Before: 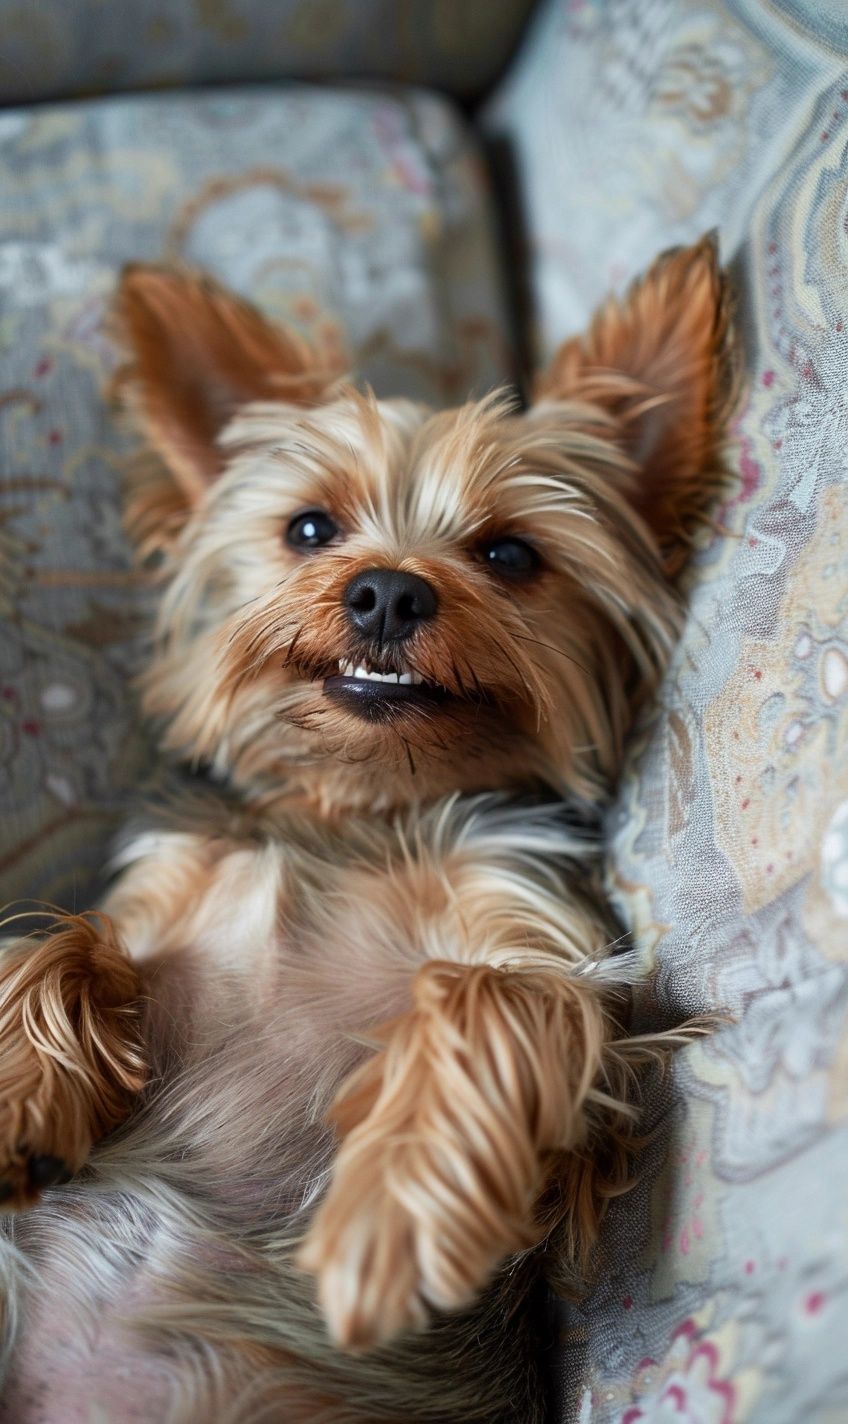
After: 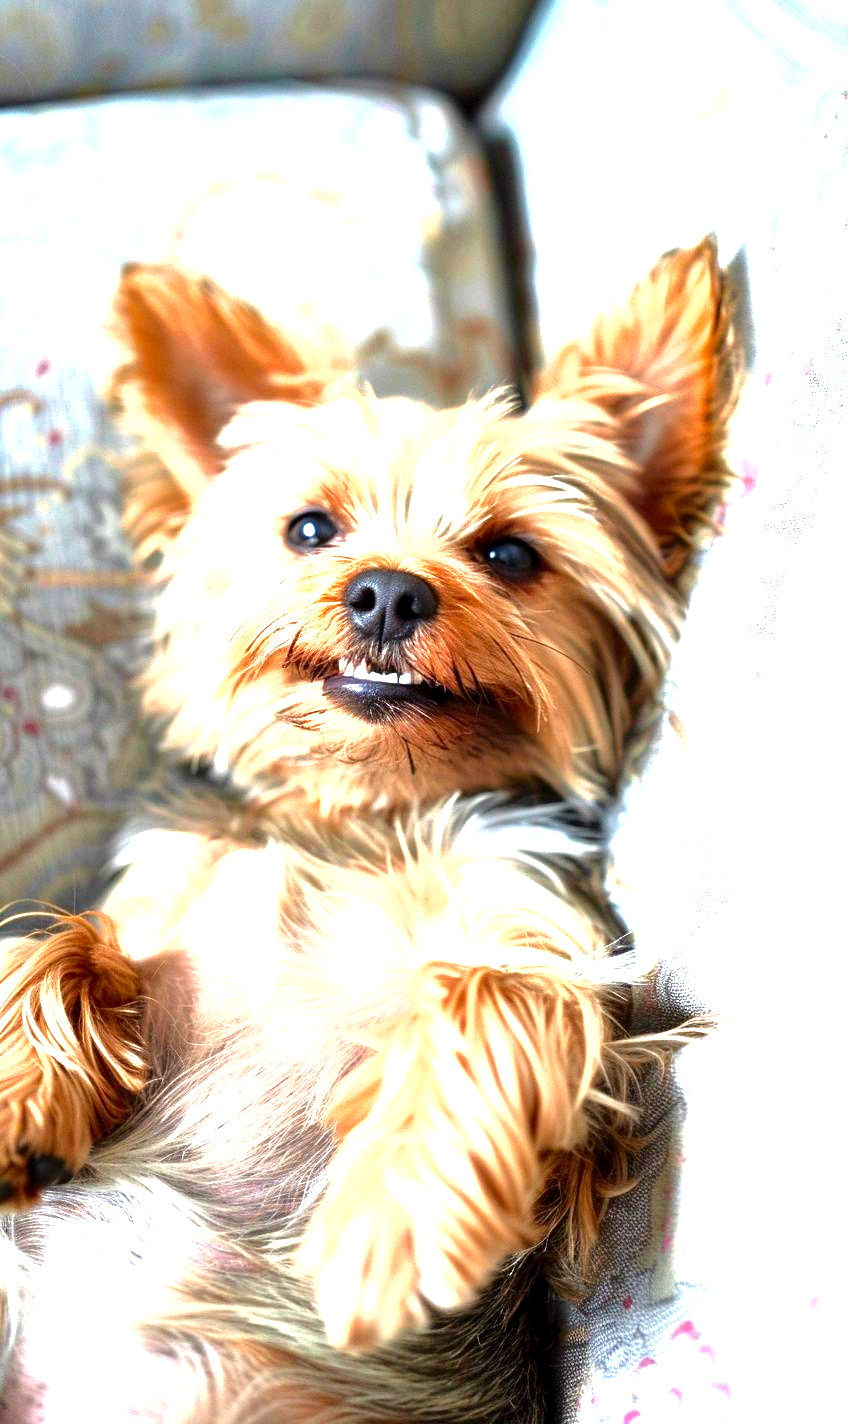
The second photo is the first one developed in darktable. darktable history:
levels: levels [0, 0.281, 0.562]
exposure: black level correction 0.001, exposure 0.5 EV, compensate exposure bias true, compensate highlight preservation false
shadows and highlights: shadows -20, white point adjustment -2, highlights -35
